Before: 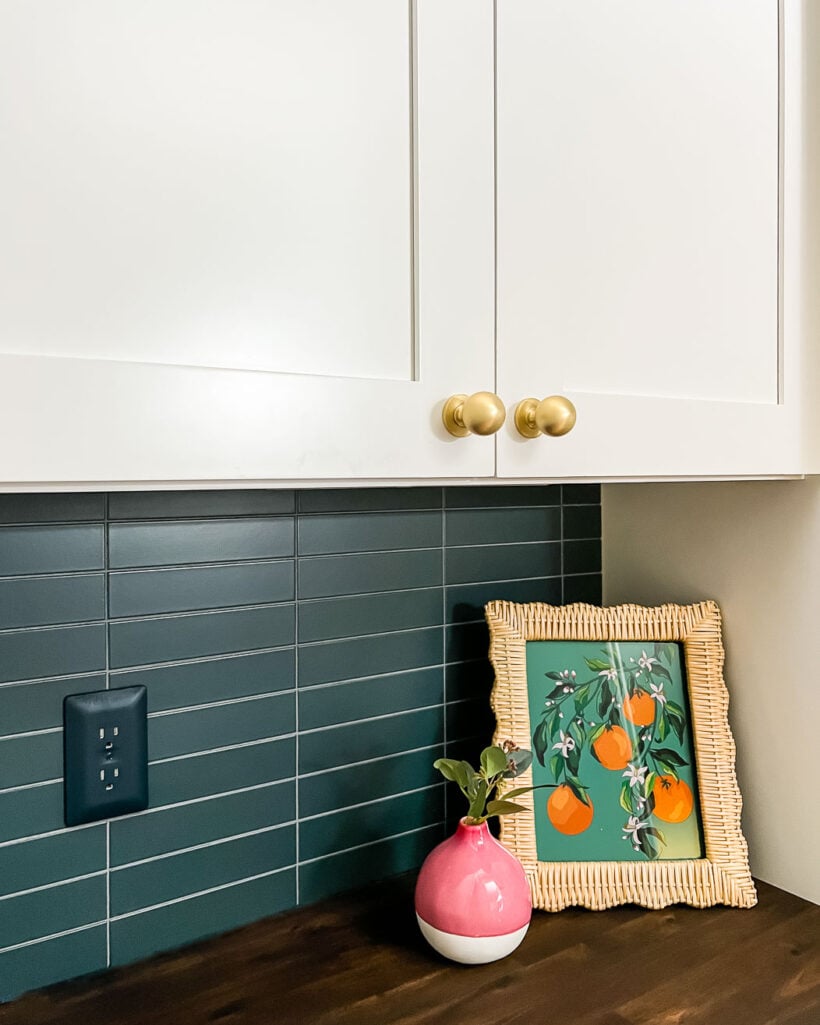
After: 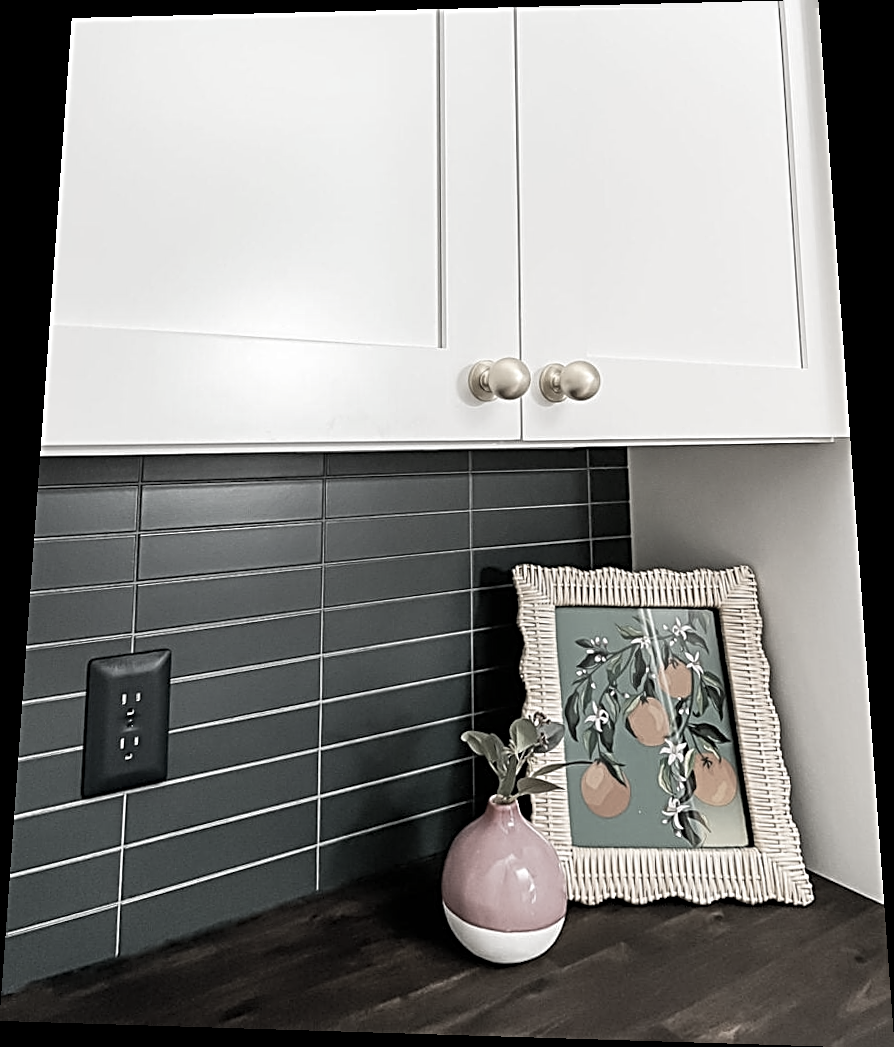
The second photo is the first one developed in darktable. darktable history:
sharpen: radius 2.817, amount 0.715
rgb levels: preserve colors max RGB
color correction: saturation 0.2
rotate and perspective: rotation 0.128°, lens shift (vertical) -0.181, lens shift (horizontal) -0.044, shear 0.001, automatic cropping off
